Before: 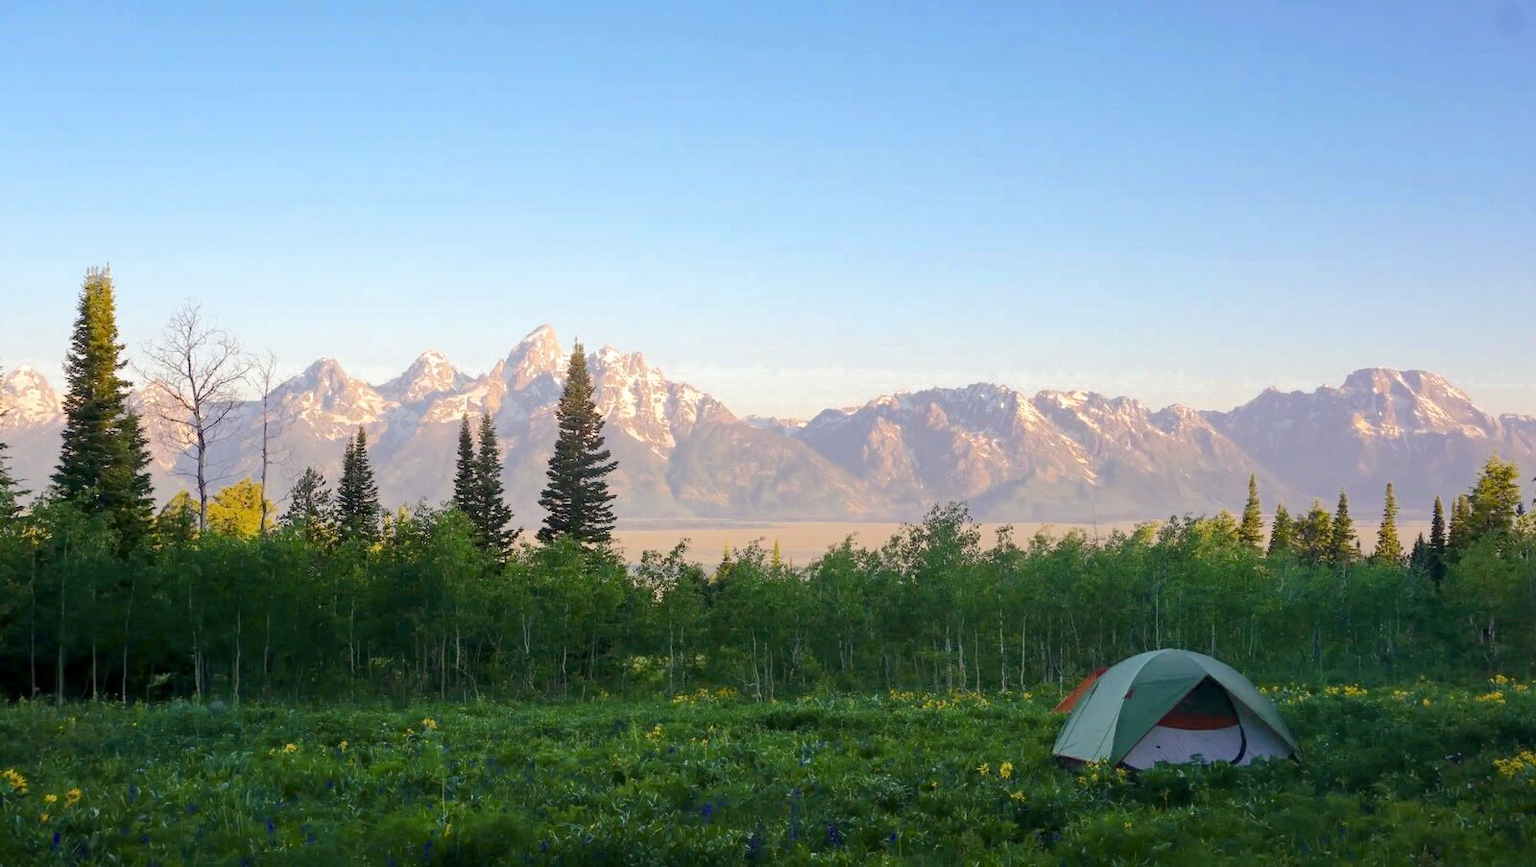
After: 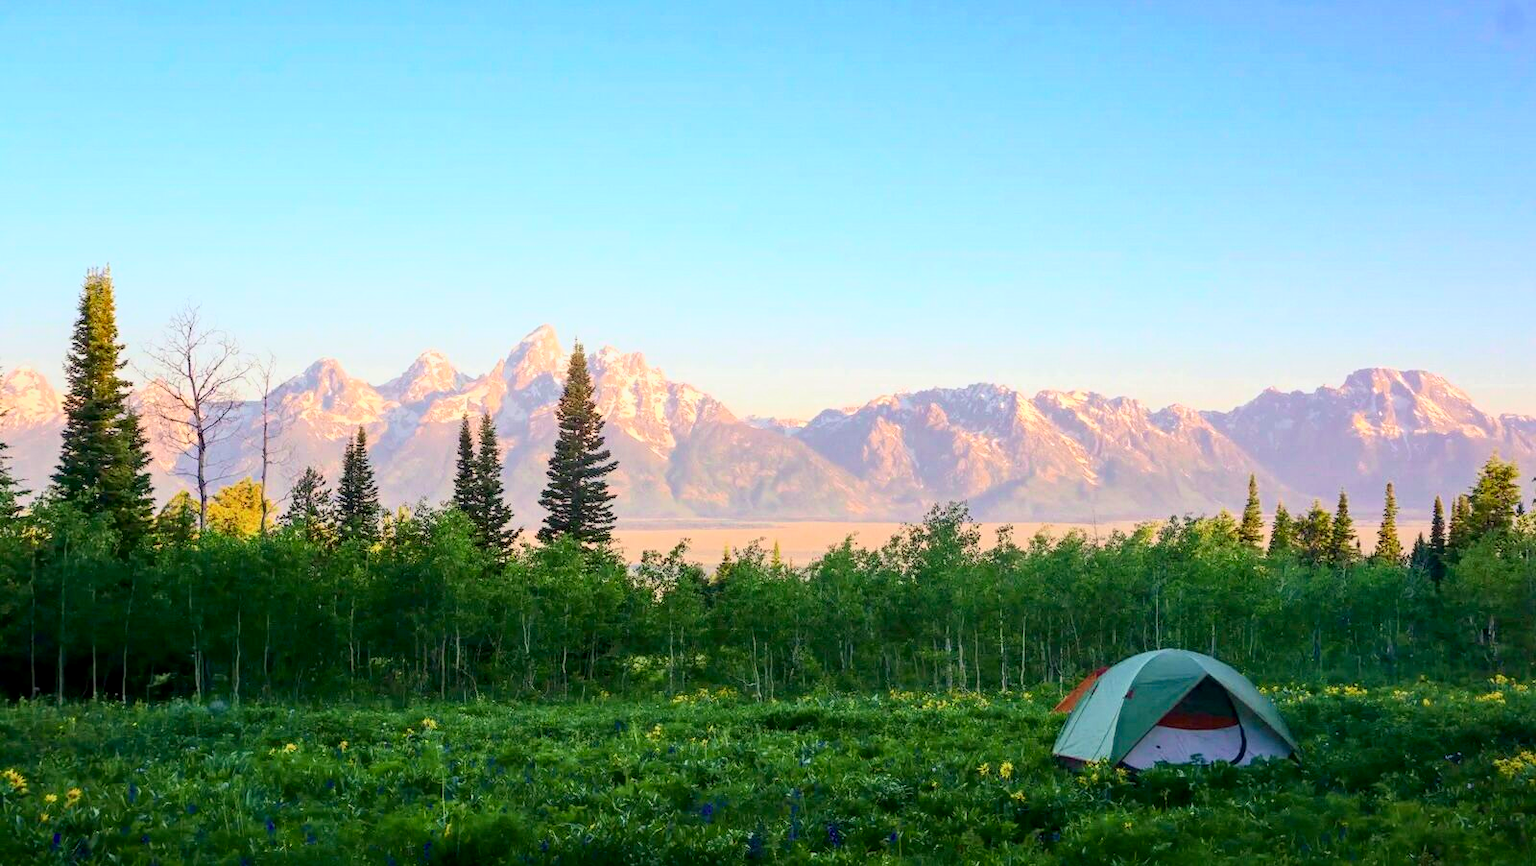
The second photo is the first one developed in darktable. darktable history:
local contrast: on, module defaults
tone curve: curves: ch0 [(0, 0) (0.091, 0.075) (0.409, 0.457) (0.733, 0.82) (0.844, 0.908) (0.909, 0.942) (1, 0.973)]; ch1 [(0, 0) (0.437, 0.404) (0.5, 0.5) (0.529, 0.556) (0.58, 0.606) (0.616, 0.654) (1, 1)]; ch2 [(0, 0) (0.442, 0.415) (0.5, 0.5) (0.535, 0.557) (0.585, 0.62) (1, 1)], color space Lab, independent channels, preserve colors none
